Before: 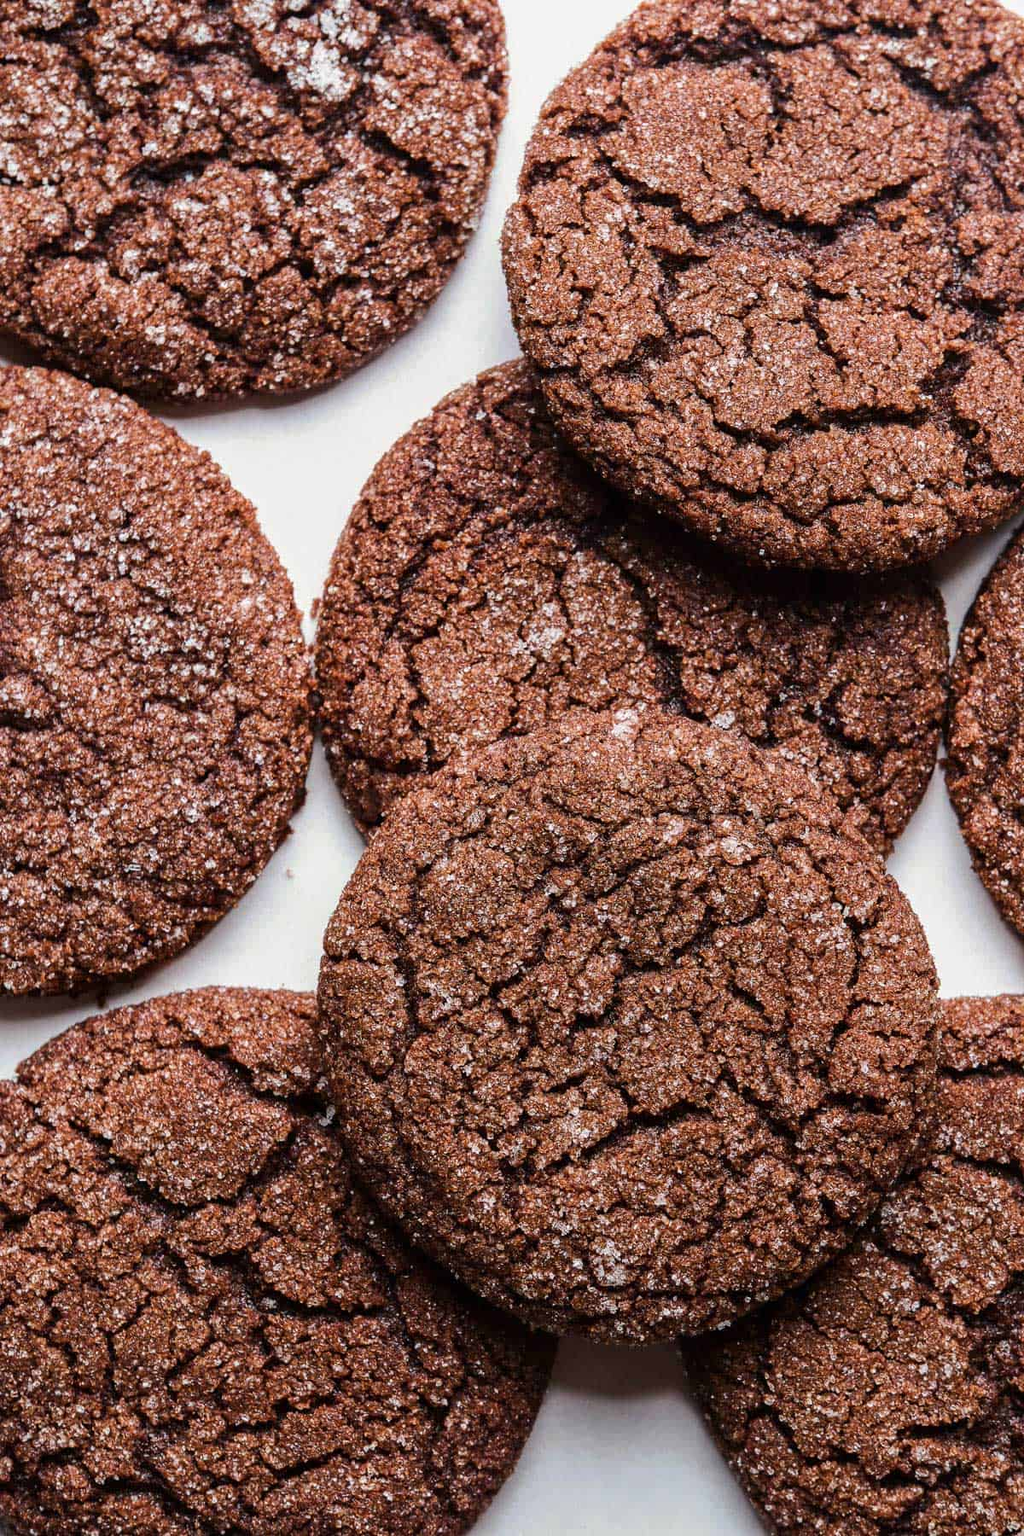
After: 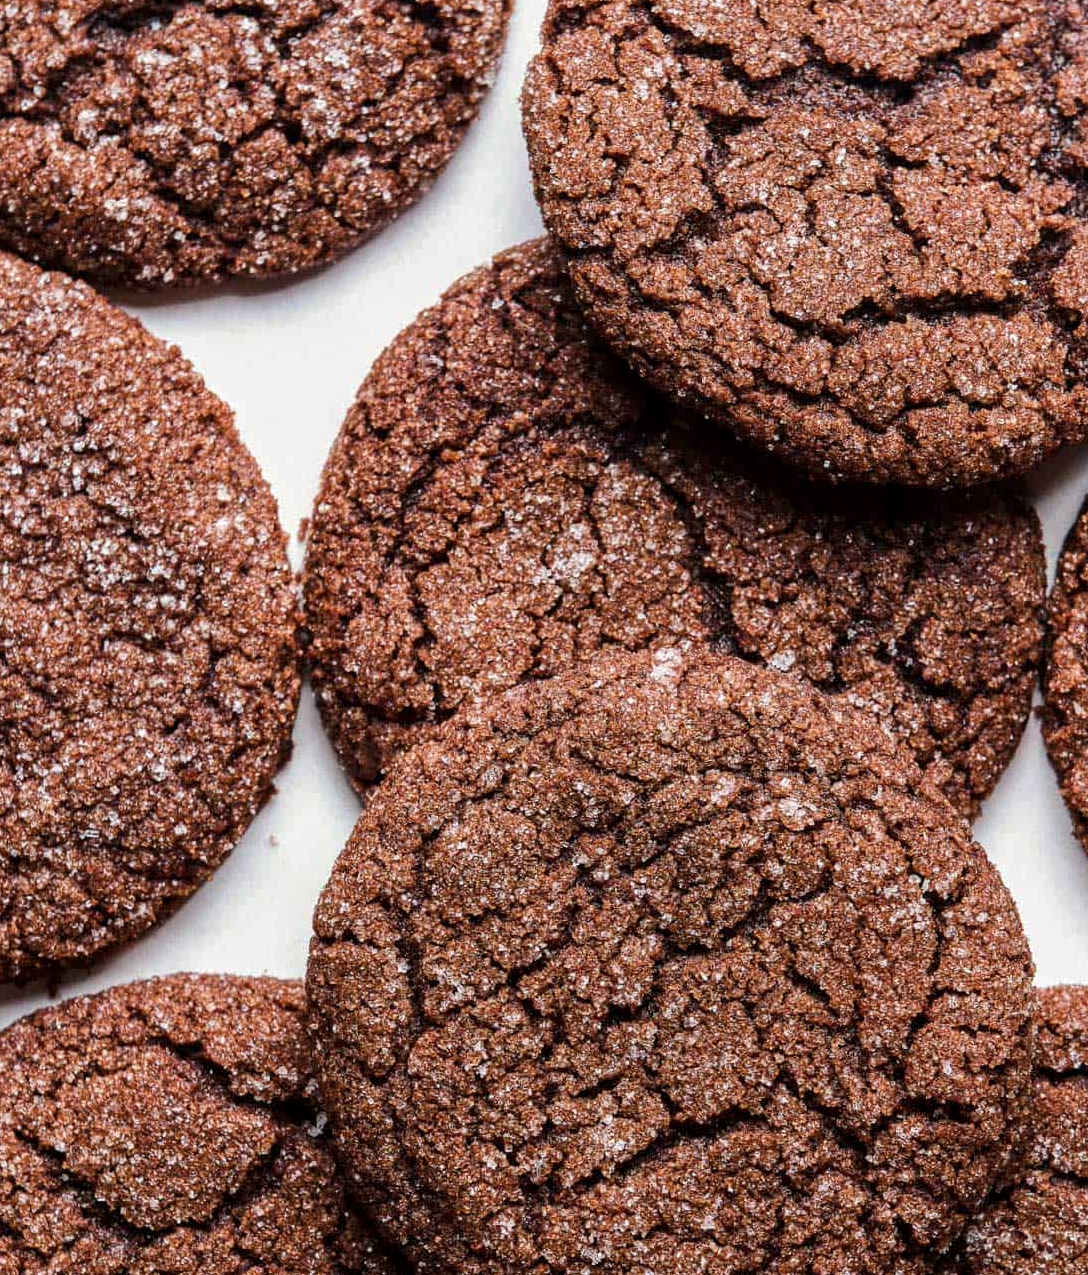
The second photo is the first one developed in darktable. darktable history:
local contrast: highlights 102%, shadows 98%, detail 119%, midtone range 0.2
crop: left 5.578%, top 10.201%, right 3.754%, bottom 18.943%
